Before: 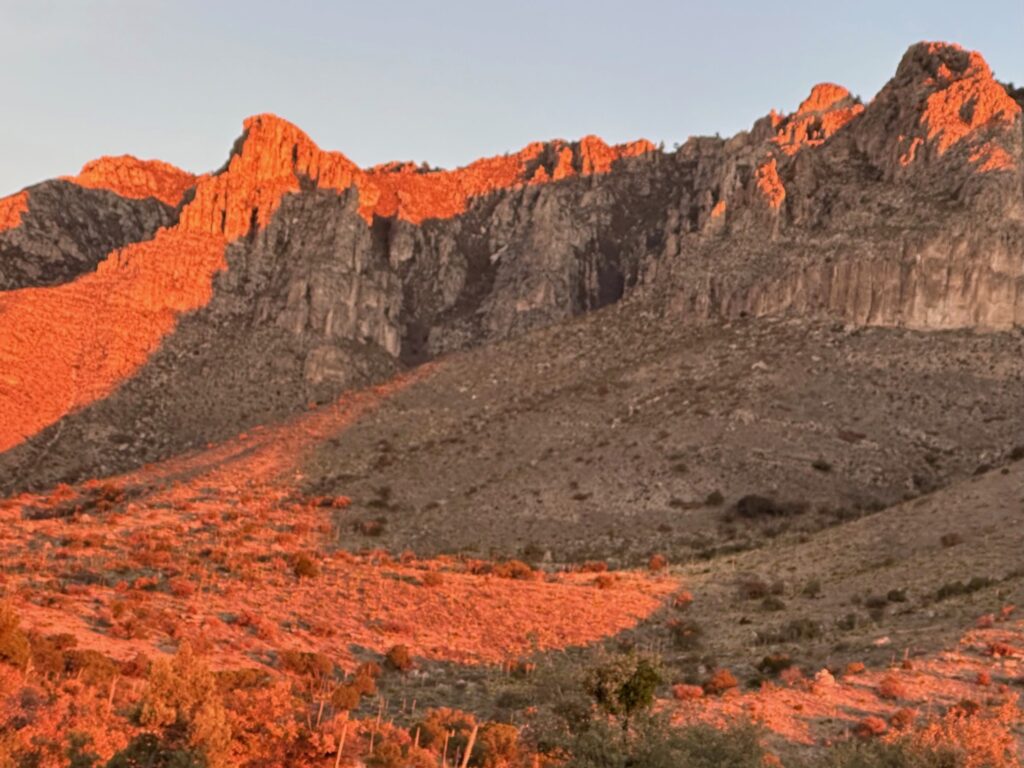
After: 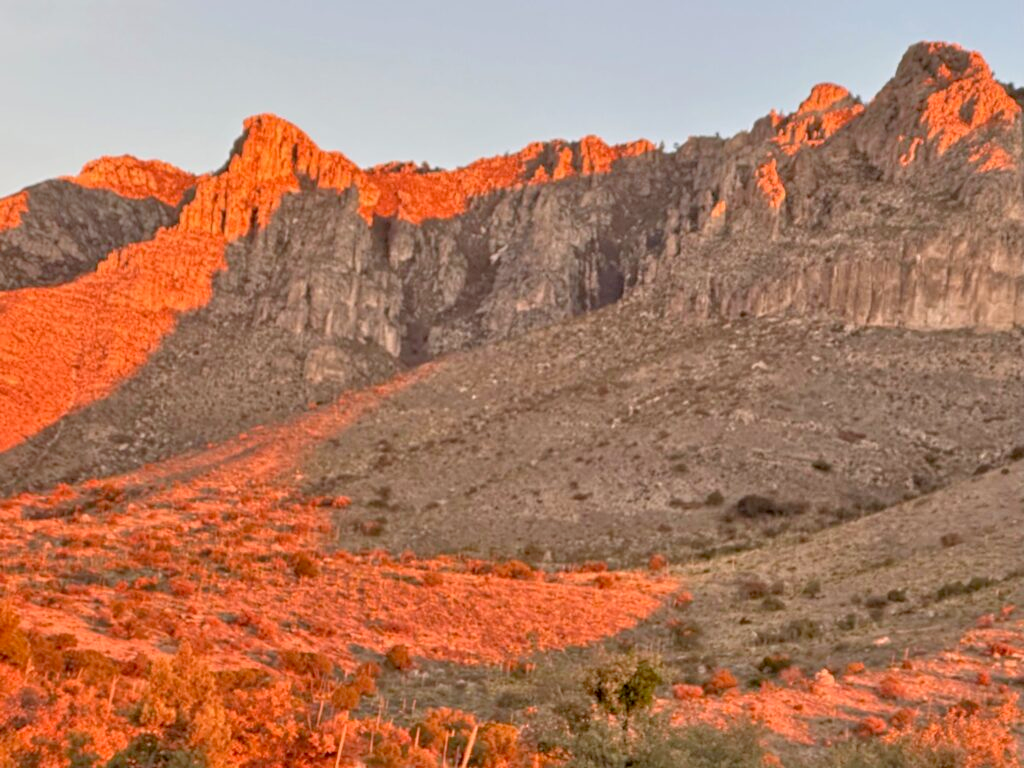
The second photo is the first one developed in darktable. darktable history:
tone equalizer: -7 EV 0.156 EV, -6 EV 0.619 EV, -5 EV 1.18 EV, -4 EV 1.32 EV, -3 EV 1.16 EV, -2 EV 0.6 EV, -1 EV 0.155 EV
